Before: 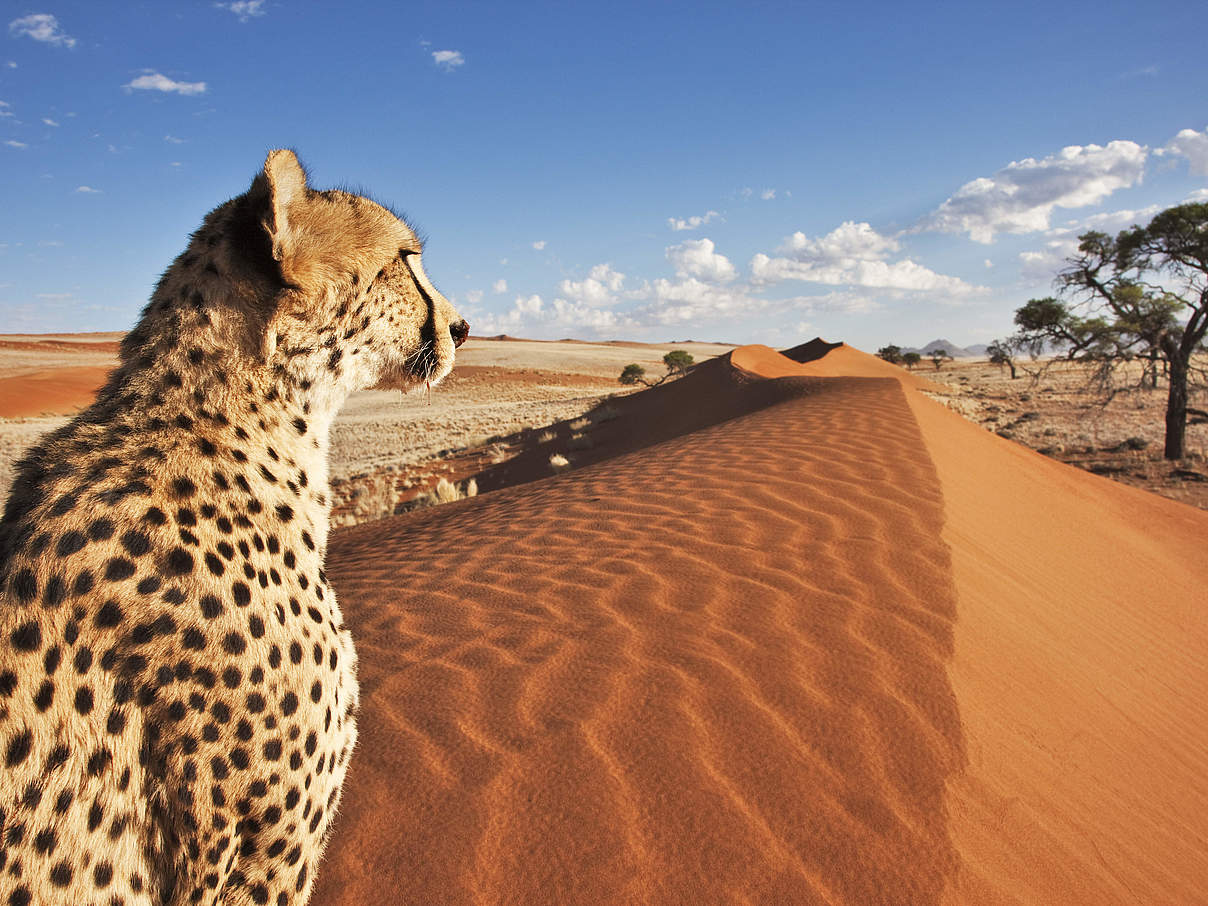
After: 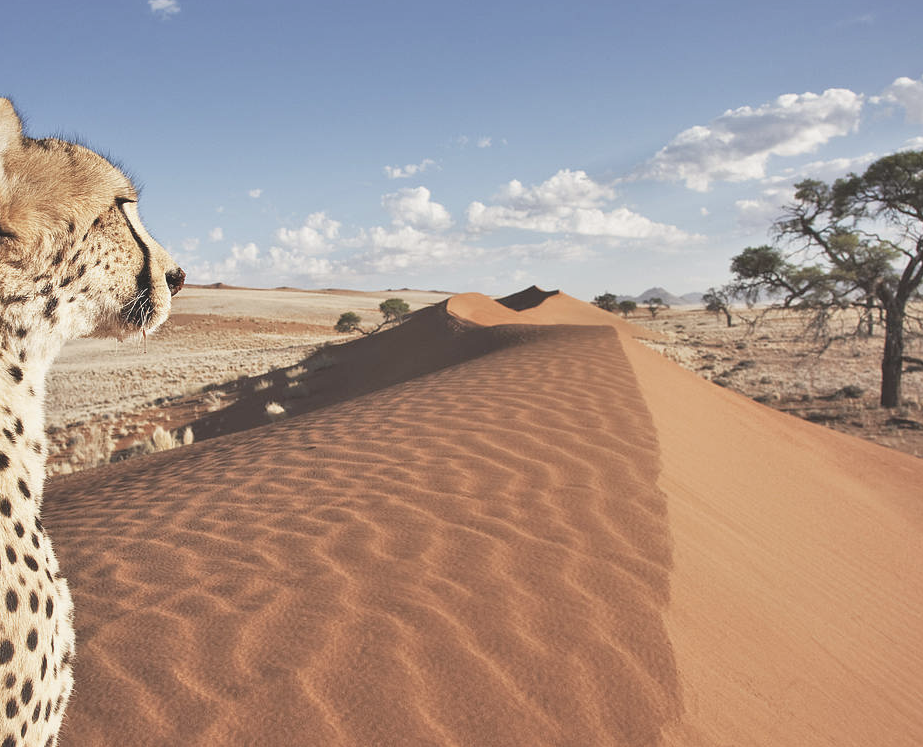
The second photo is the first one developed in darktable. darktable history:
crop: left 23.562%, top 5.847%, bottom 11.665%
exposure: black level correction 0.001, exposure 0.5 EV, compensate highlight preservation false
contrast brightness saturation: contrast -0.254, saturation -0.429
